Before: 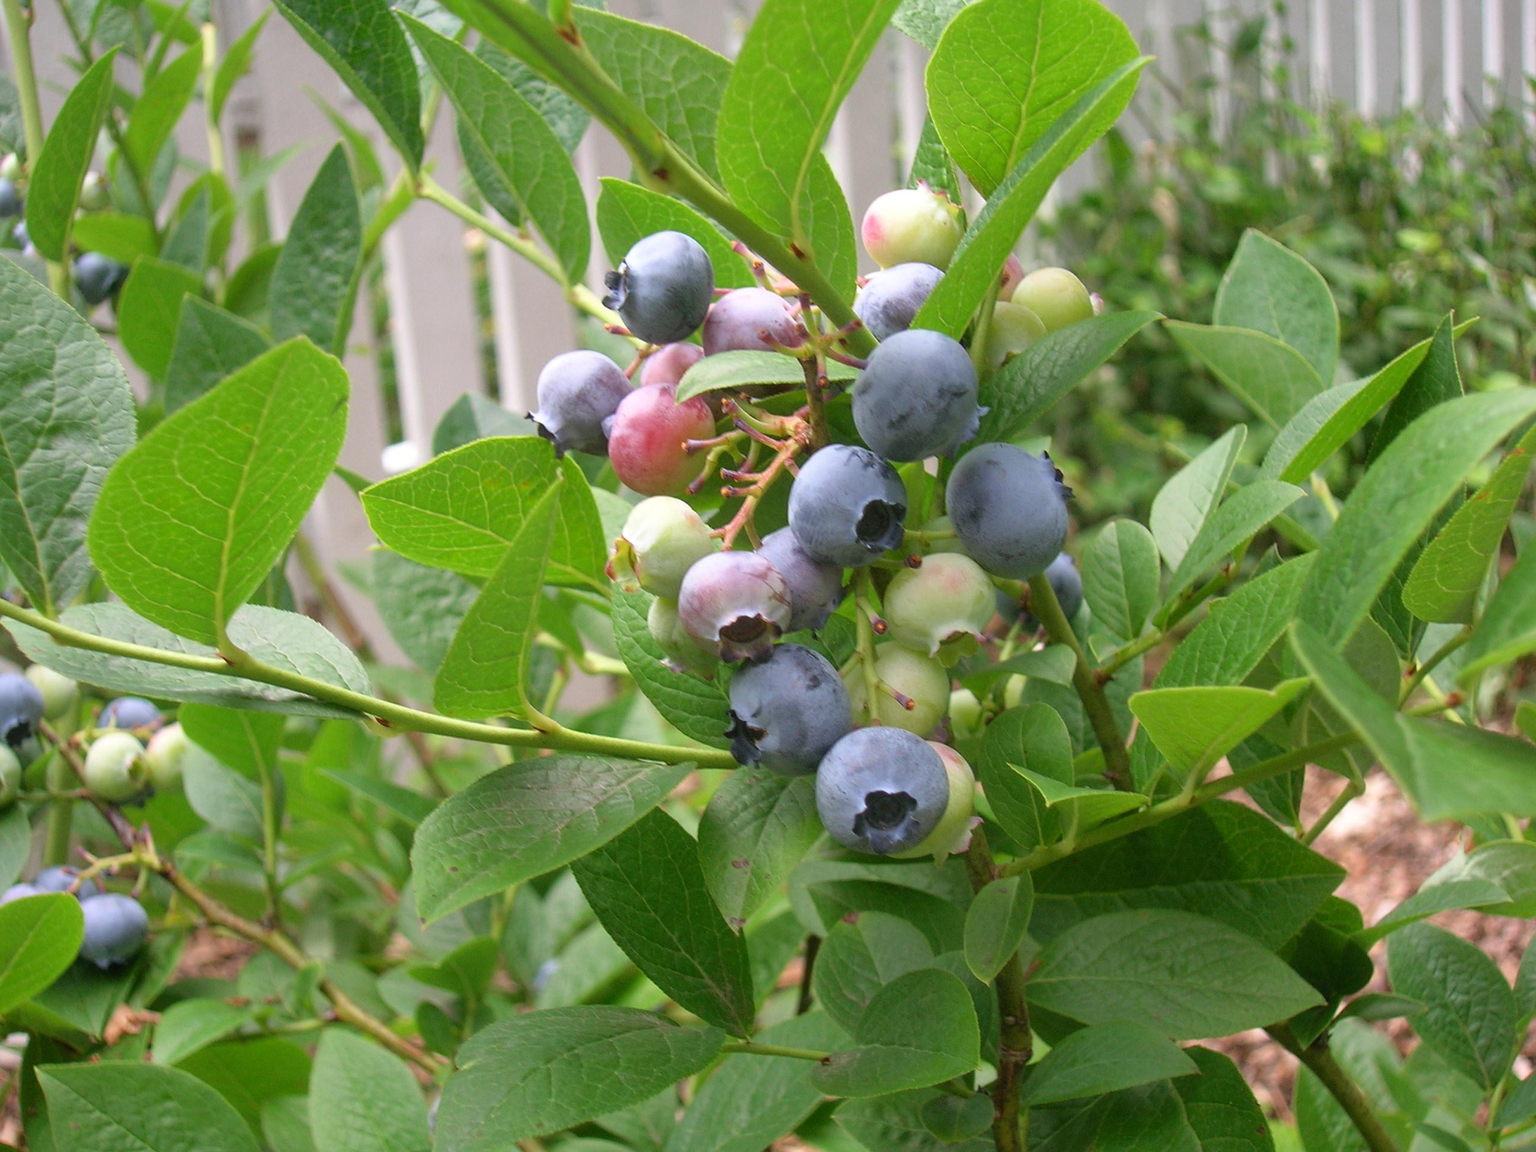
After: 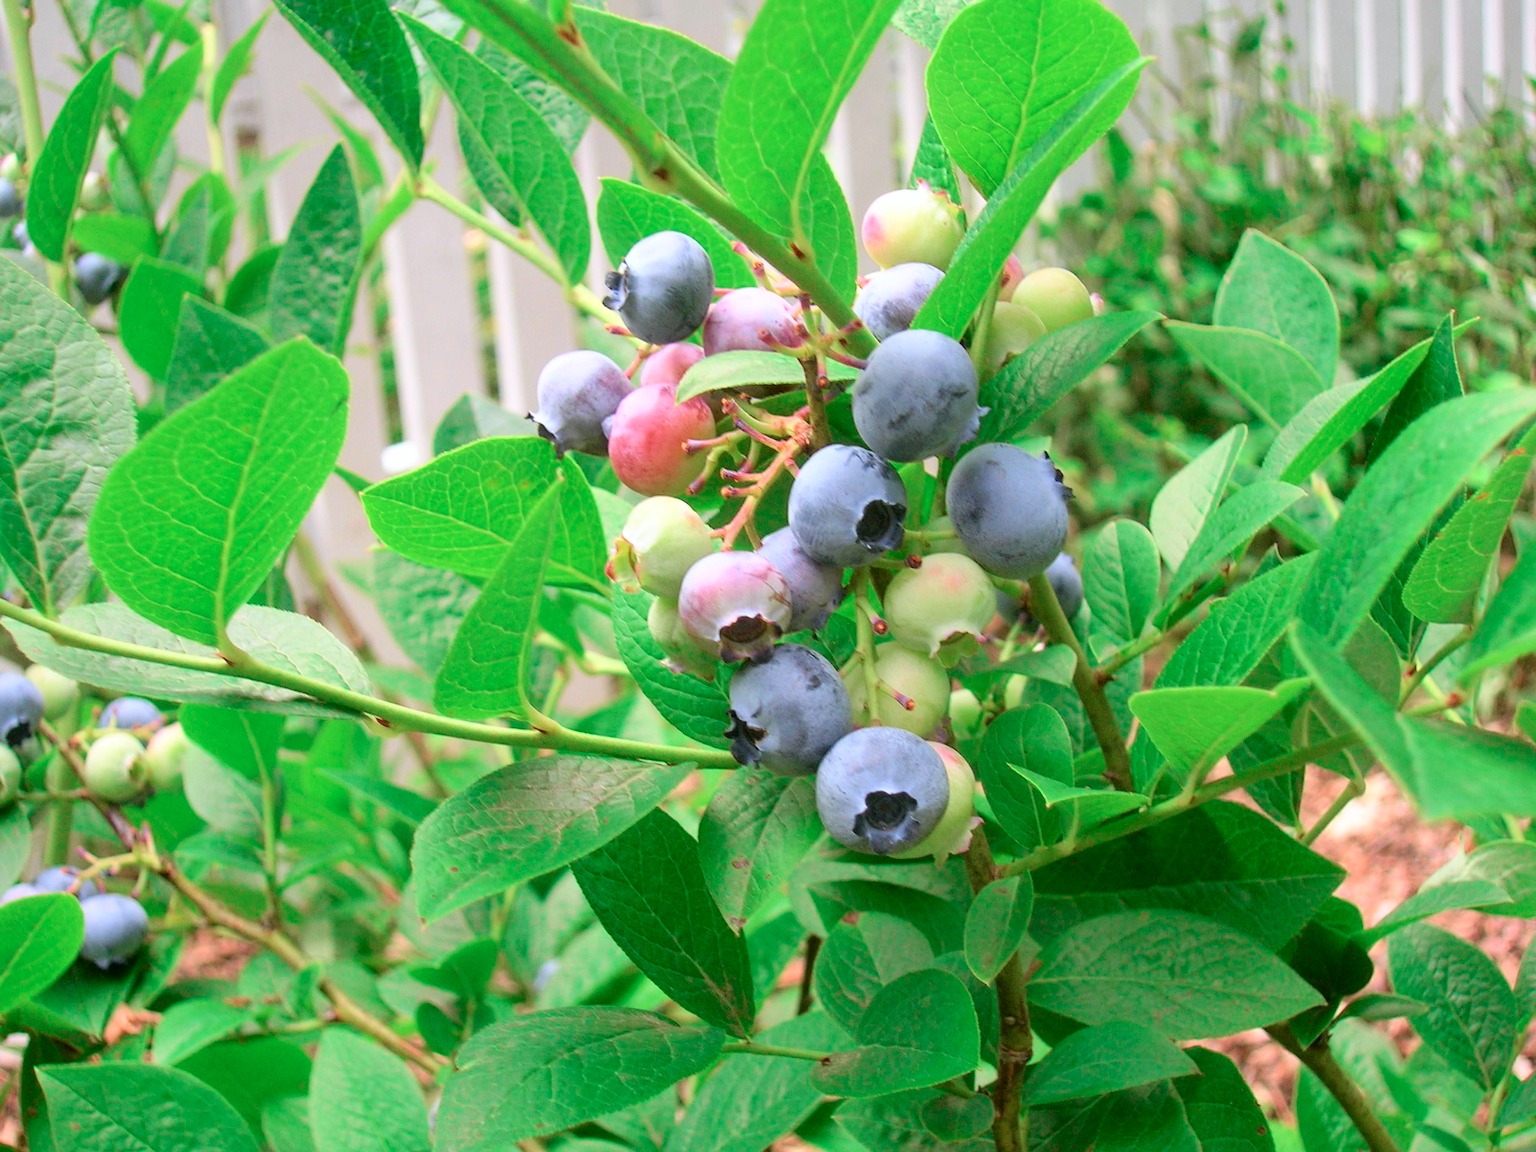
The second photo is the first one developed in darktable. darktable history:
tone curve: curves: ch0 [(0, 0) (0.051, 0.027) (0.096, 0.071) (0.219, 0.248) (0.428, 0.52) (0.596, 0.713) (0.727, 0.823) (0.859, 0.924) (1, 1)]; ch1 [(0, 0) (0.1, 0.038) (0.318, 0.221) (0.413, 0.325) (0.443, 0.412) (0.483, 0.474) (0.503, 0.501) (0.516, 0.515) (0.548, 0.575) (0.561, 0.596) (0.594, 0.647) (0.666, 0.701) (1, 1)]; ch2 [(0, 0) (0.453, 0.435) (0.479, 0.476) (0.504, 0.5) (0.52, 0.526) (0.557, 0.585) (0.583, 0.608) (0.824, 0.815) (1, 1)], color space Lab, independent channels, preserve colors none
